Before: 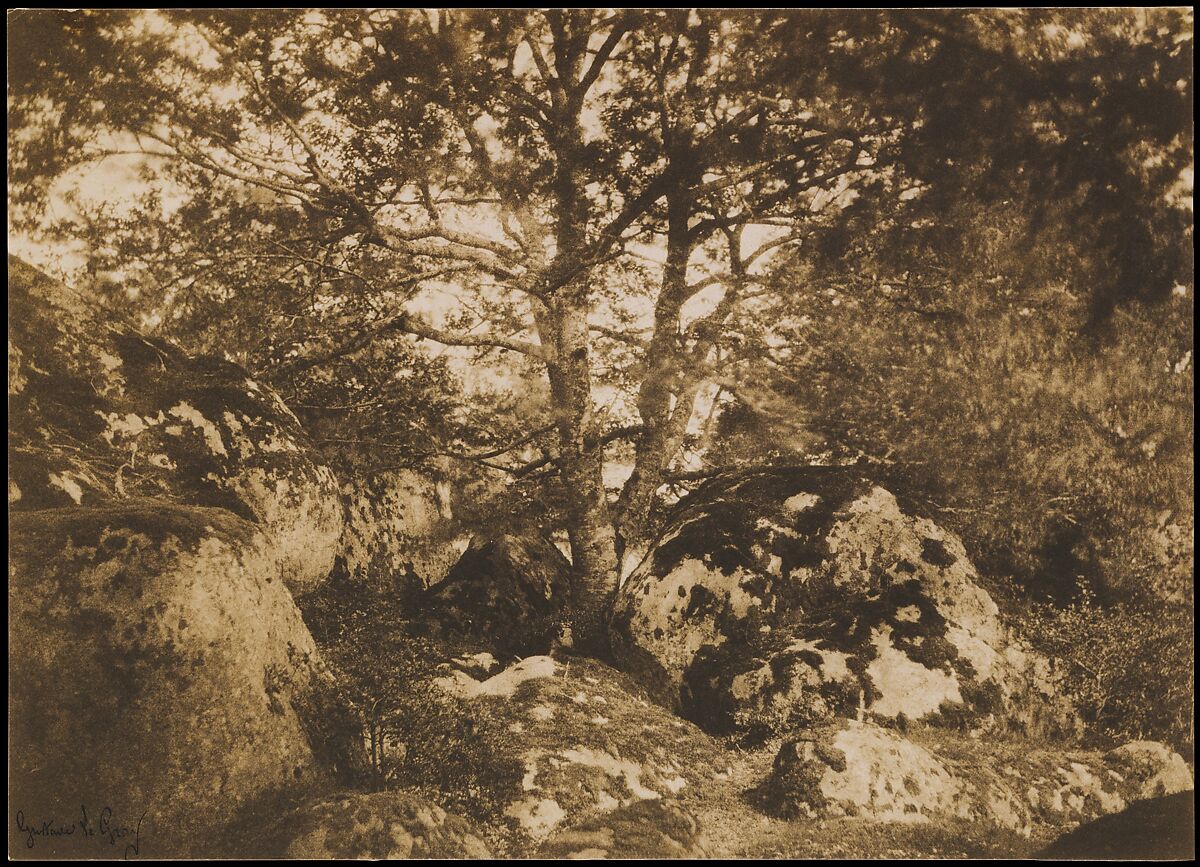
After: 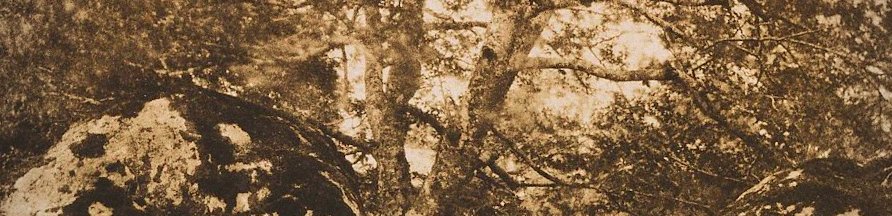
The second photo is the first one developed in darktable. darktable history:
vignetting: on, module defaults
crop and rotate: angle 16.12°, top 30.835%, bottom 35.653%
grain: on, module defaults
tone curve: curves: ch0 [(0, 0.01) (0.037, 0.032) (0.131, 0.108) (0.275, 0.258) (0.483, 0.512) (0.61, 0.661) (0.696, 0.742) (0.792, 0.834) (0.911, 0.936) (0.997, 0.995)]; ch1 [(0, 0) (0.308, 0.29) (0.425, 0.411) (0.503, 0.502) (0.529, 0.543) (0.683, 0.706) (0.746, 0.77) (1, 1)]; ch2 [(0, 0) (0.225, 0.214) (0.334, 0.339) (0.401, 0.415) (0.485, 0.487) (0.502, 0.502) (0.525, 0.523) (0.545, 0.552) (0.587, 0.61) (0.636, 0.654) (0.711, 0.729) (0.845, 0.855) (0.998, 0.977)], color space Lab, independent channels, preserve colors none
